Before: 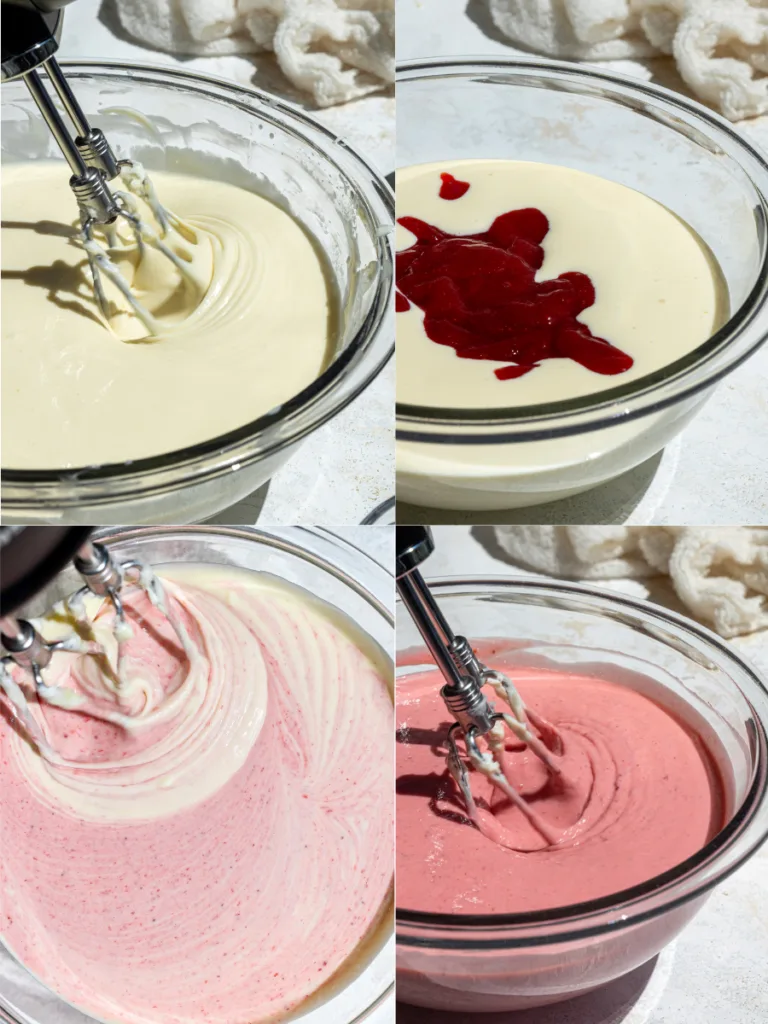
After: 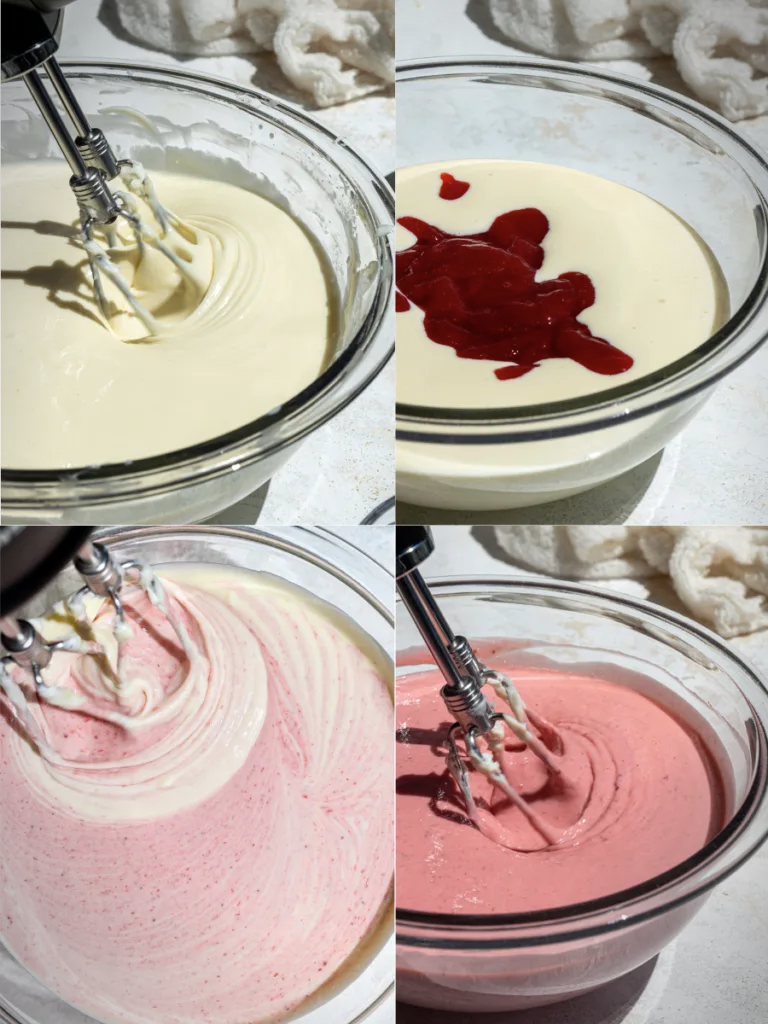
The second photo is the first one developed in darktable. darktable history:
color zones: curves: ch1 [(0, 0.469) (0.01, 0.469) (0.12, 0.446) (0.248, 0.469) (0.5, 0.5) (0.748, 0.5) (0.99, 0.469) (1, 0.469)]
vignetting: fall-off start 87%, automatic ratio true
white balance: emerald 1
